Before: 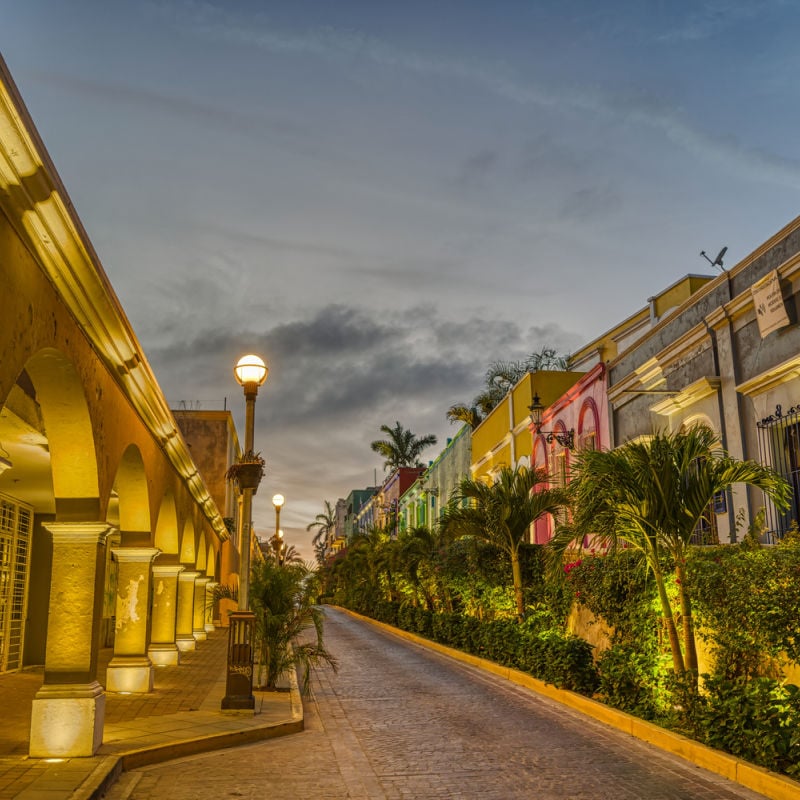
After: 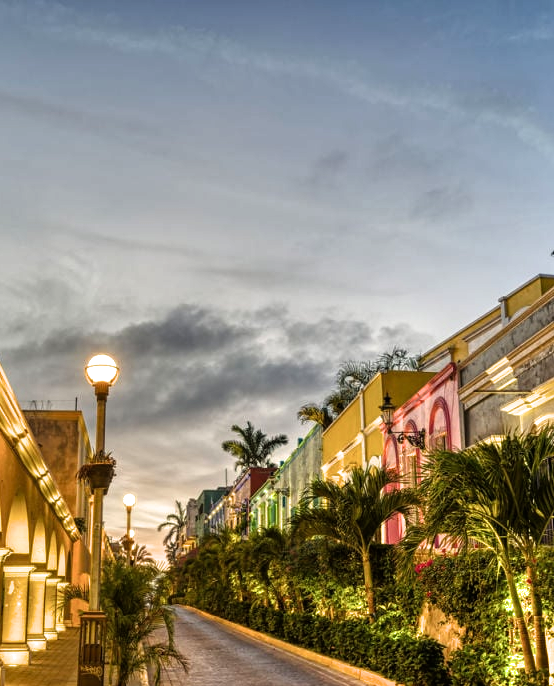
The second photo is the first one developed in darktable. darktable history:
filmic rgb: black relative exposure -8.02 EV, white relative exposure 2.32 EV, hardness 6.55, color science v6 (2022)
crop: left 18.65%, right 12.083%, bottom 14.201%
exposure: exposure 0.496 EV, compensate highlight preservation false
